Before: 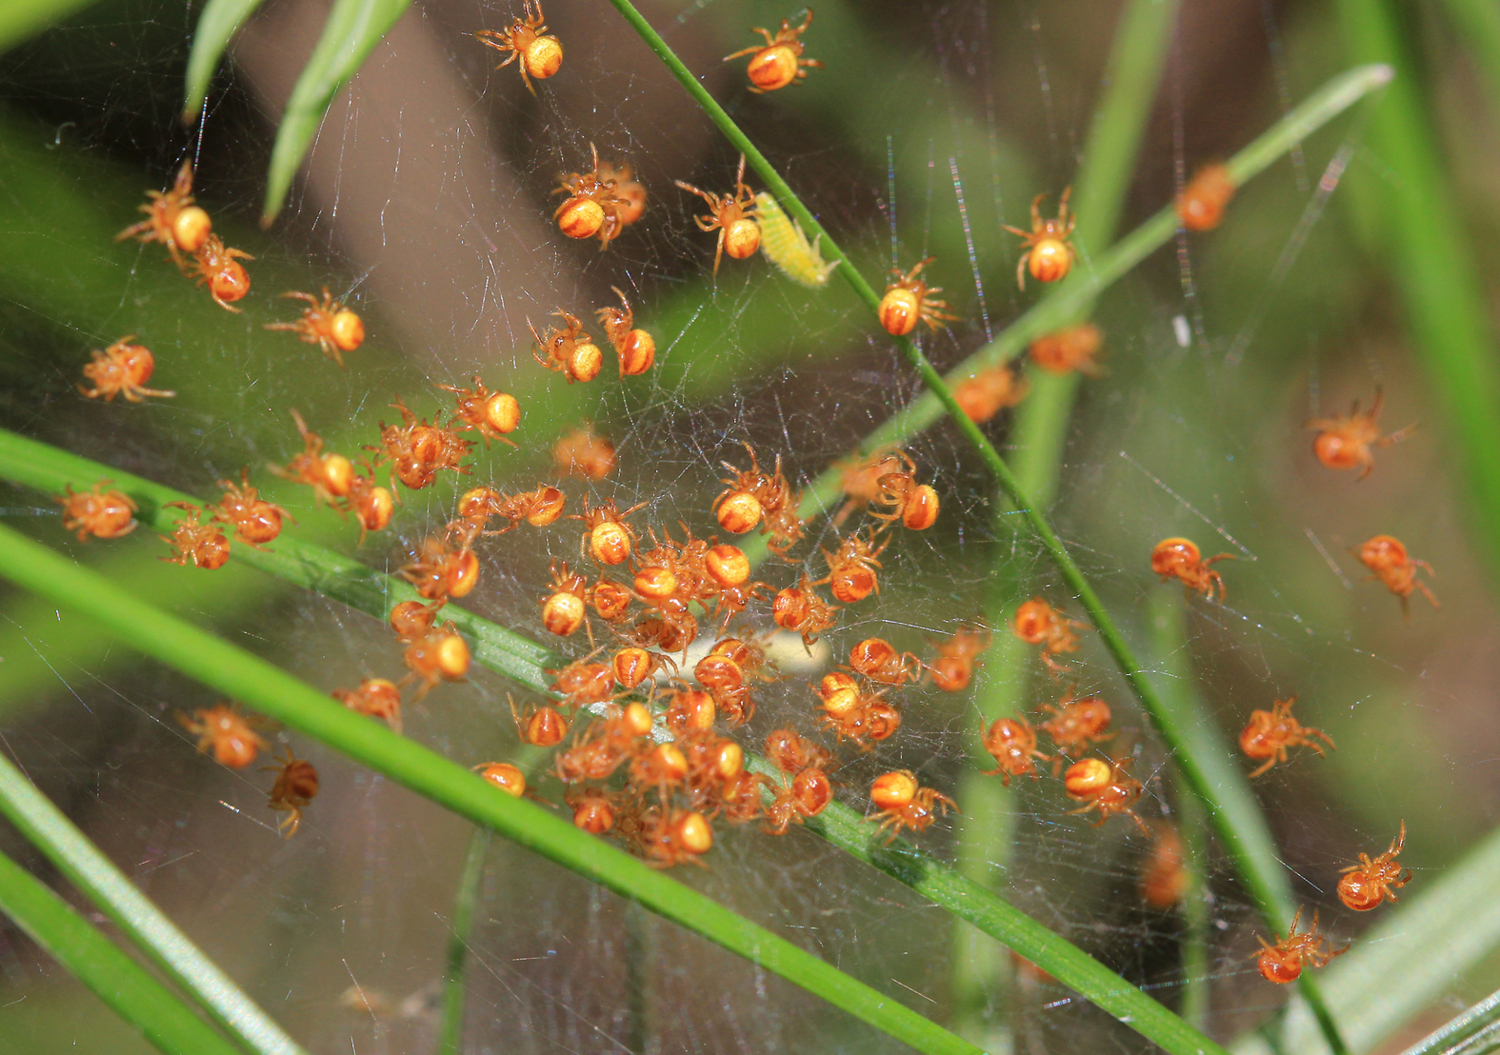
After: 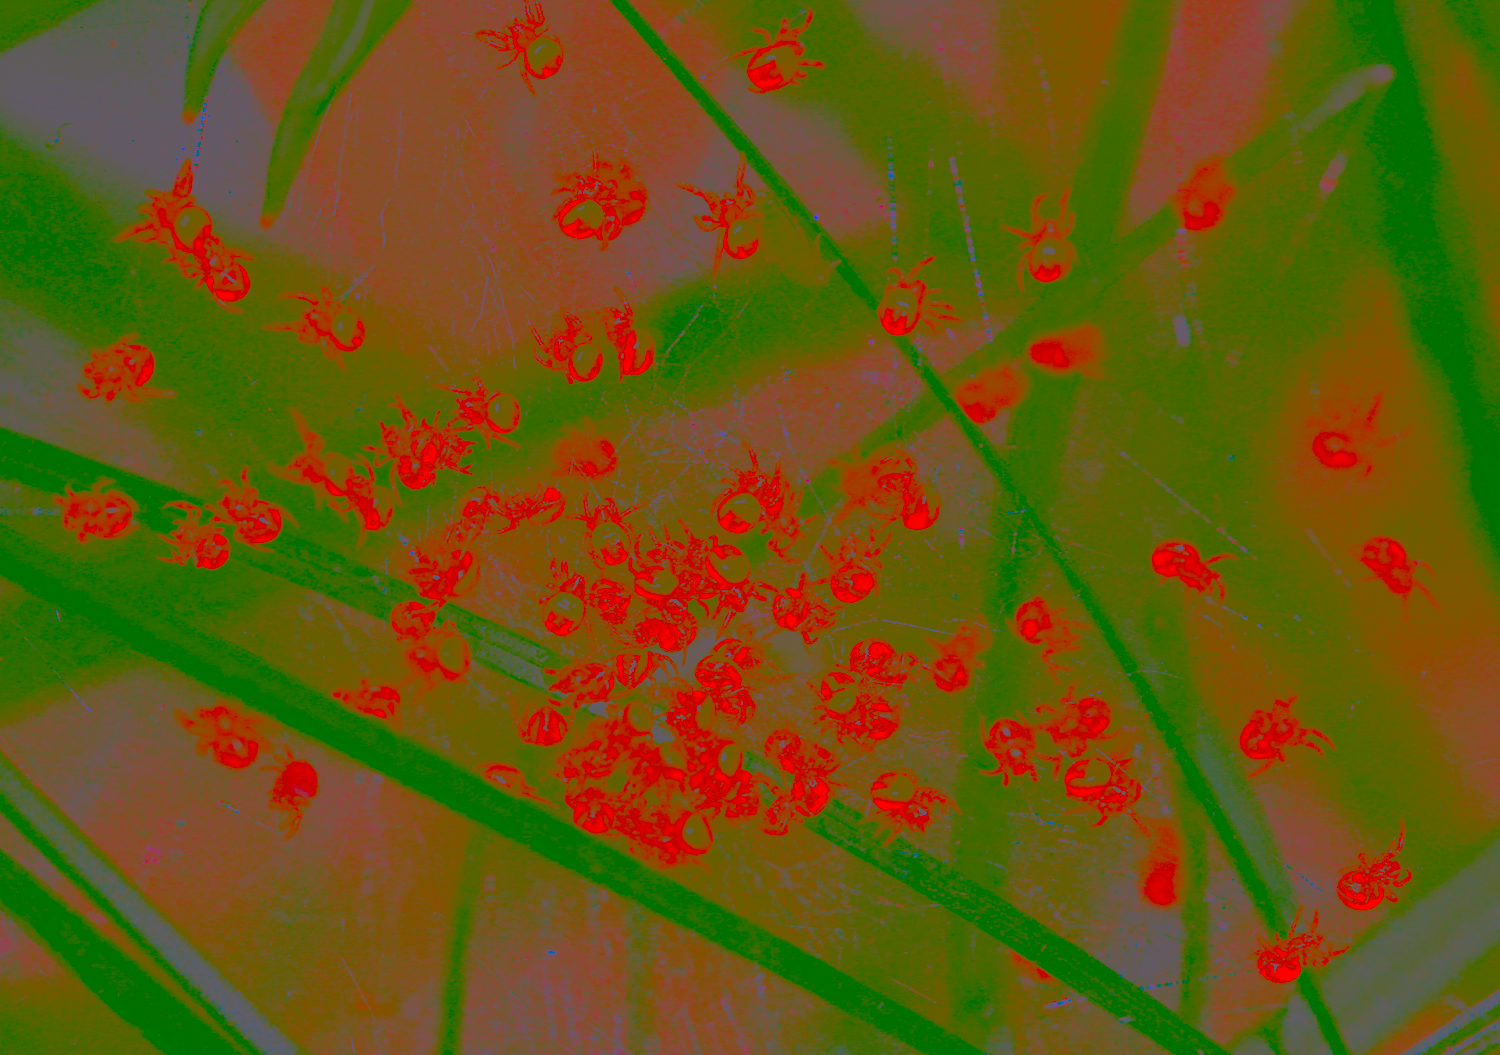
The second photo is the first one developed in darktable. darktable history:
contrast brightness saturation: contrast -0.99, brightness -0.17, saturation 0.75
color correction: highlights a* 15.03, highlights b* -25.07
base curve: curves: ch0 [(0, 0) (0.036, 0.025) (0.121, 0.166) (0.206, 0.329) (0.605, 0.79) (1, 1)], preserve colors none
exposure: black level correction 0.002, exposure 0.15 EV, compensate highlight preservation false
